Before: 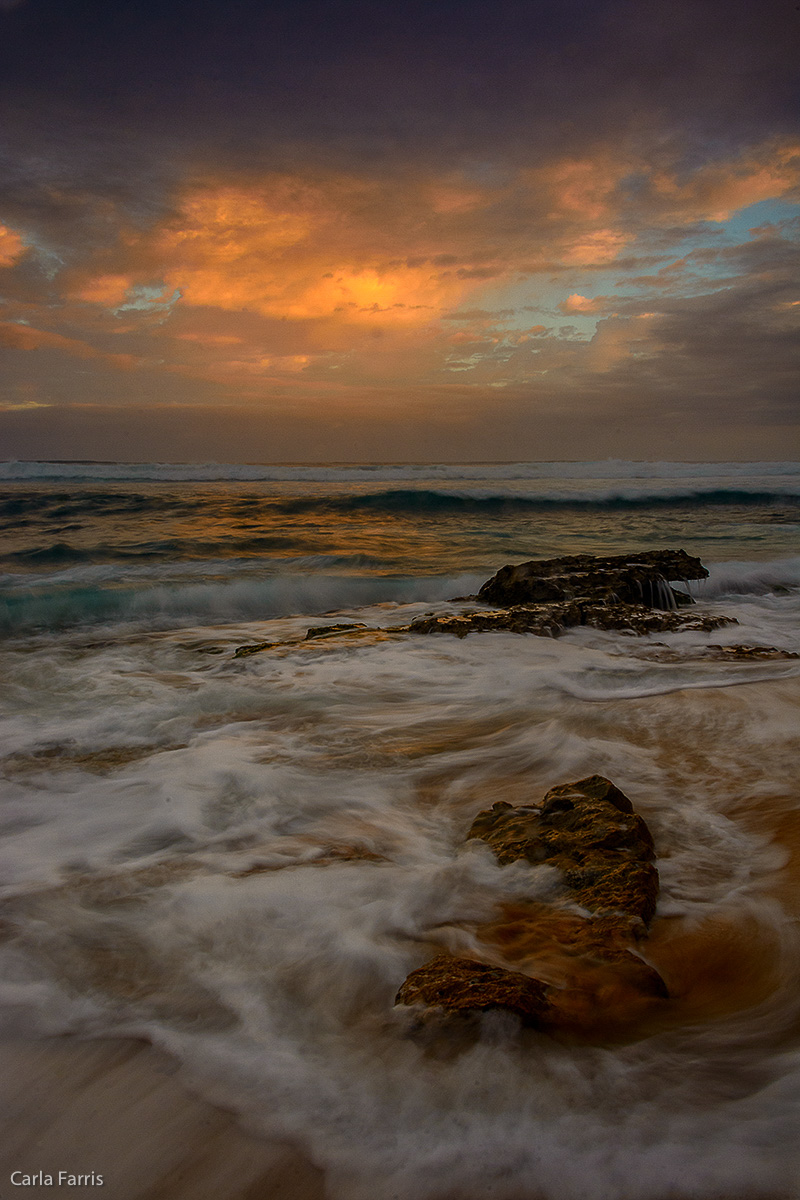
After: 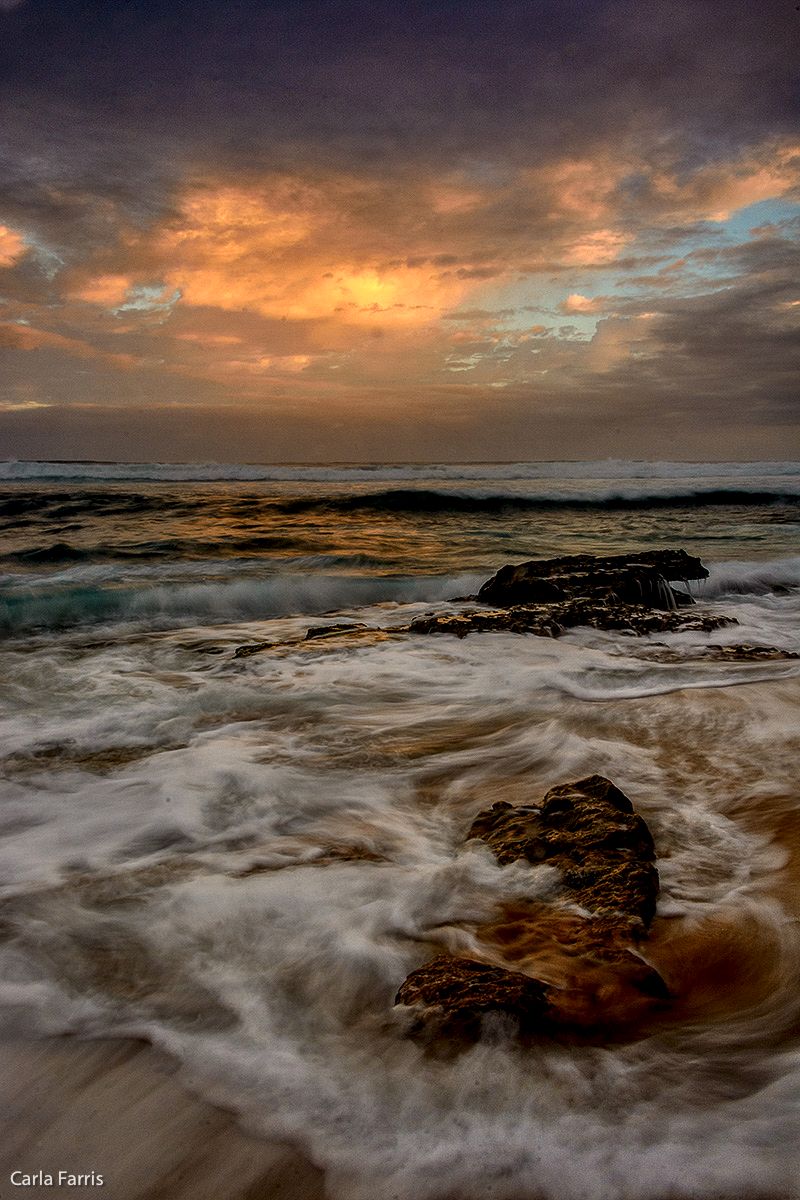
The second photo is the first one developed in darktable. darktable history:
shadows and highlights: low approximation 0.01, soften with gaussian
exposure: exposure -0.02 EV, compensate highlight preservation false
local contrast: highlights 60%, shadows 62%, detail 160%
